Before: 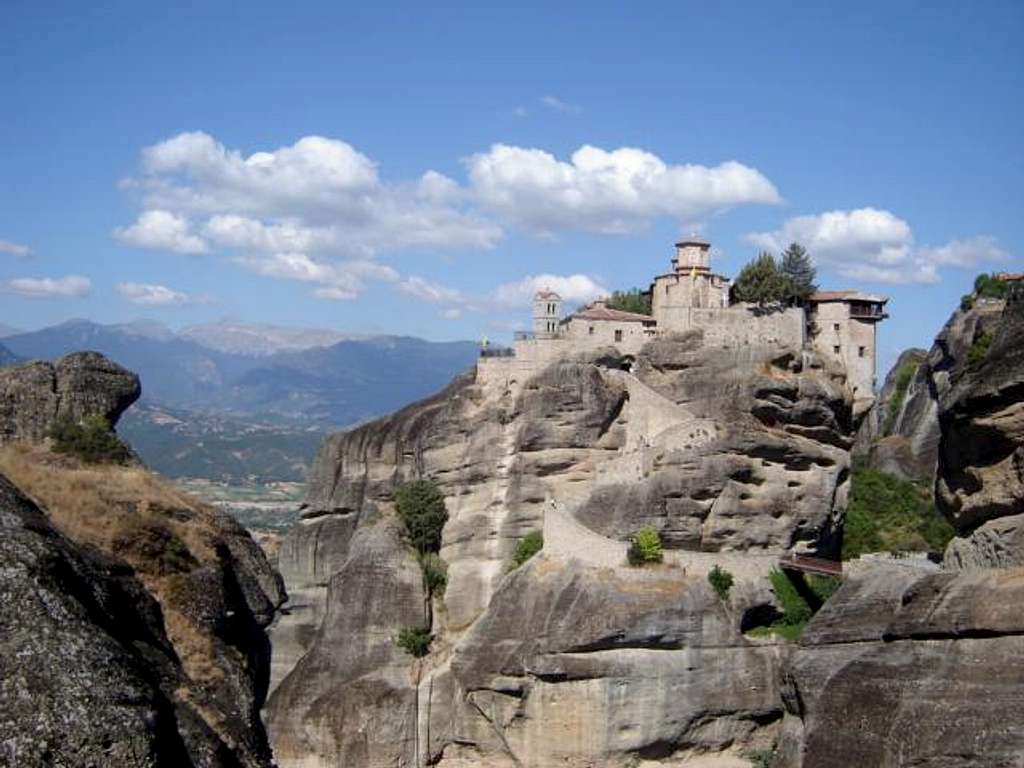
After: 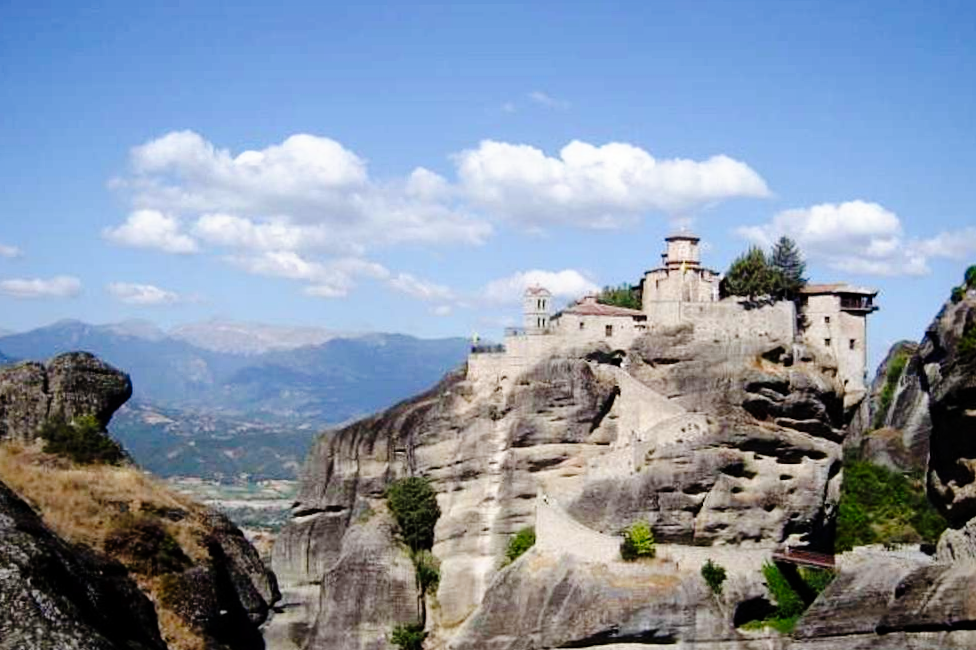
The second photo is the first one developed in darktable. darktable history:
crop and rotate: angle 0.565°, left 0.274%, right 3.131%, bottom 14.145%
tone curve: curves: ch0 [(0, 0) (0.003, 0.003) (0.011, 0.005) (0.025, 0.008) (0.044, 0.012) (0.069, 0.02) (0.1, 0.031) (0.136, 0.047) (0.177, 0.088) (0.224, 0.141) (0.277, 0.222) (0.335, 0.32) (0.399, 0.425) (0.468, 0.524) (0.543, 0.623) (0.623, 0.716) (0.709, 0.796) (0.801, 0.88) (0.898, 0.959) (1, 1)], preserve colors none
